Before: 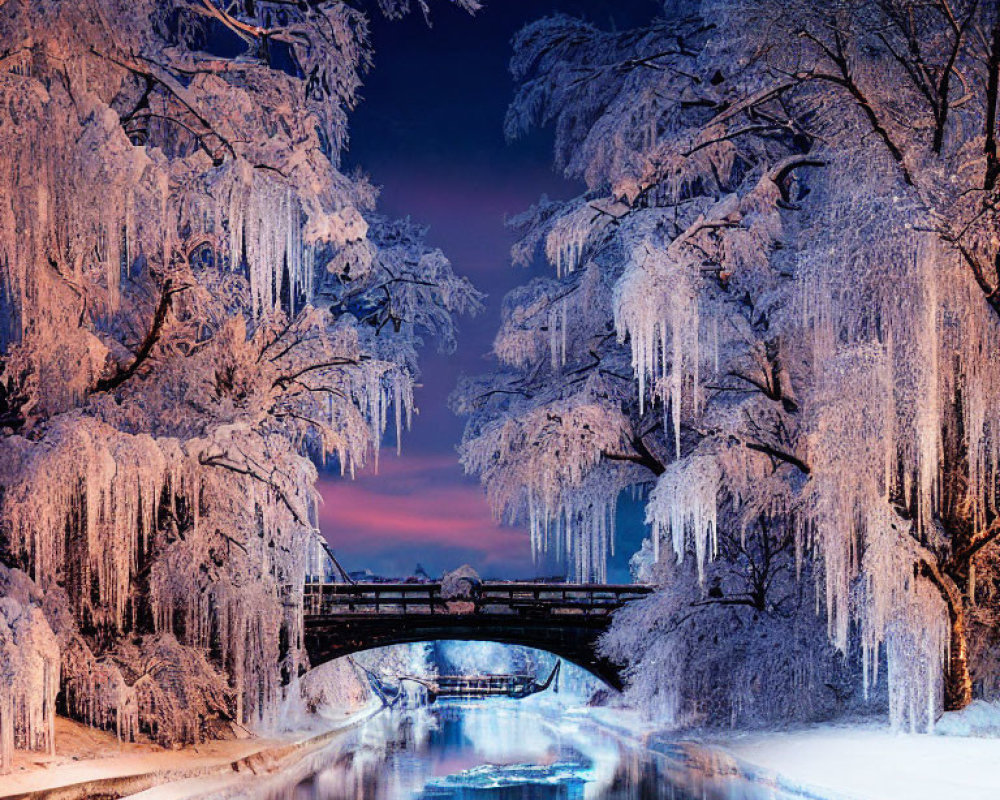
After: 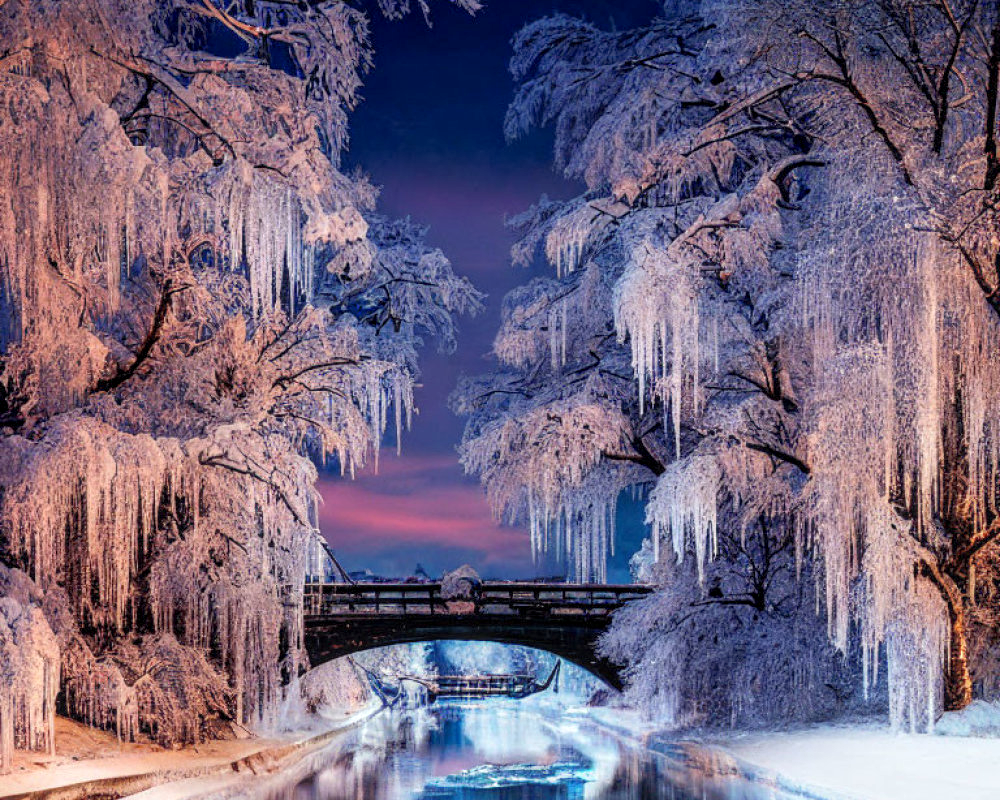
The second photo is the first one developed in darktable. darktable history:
shadows and highlights: shadows 43.06, highlights 6.94
local contrast: on, module defaults
